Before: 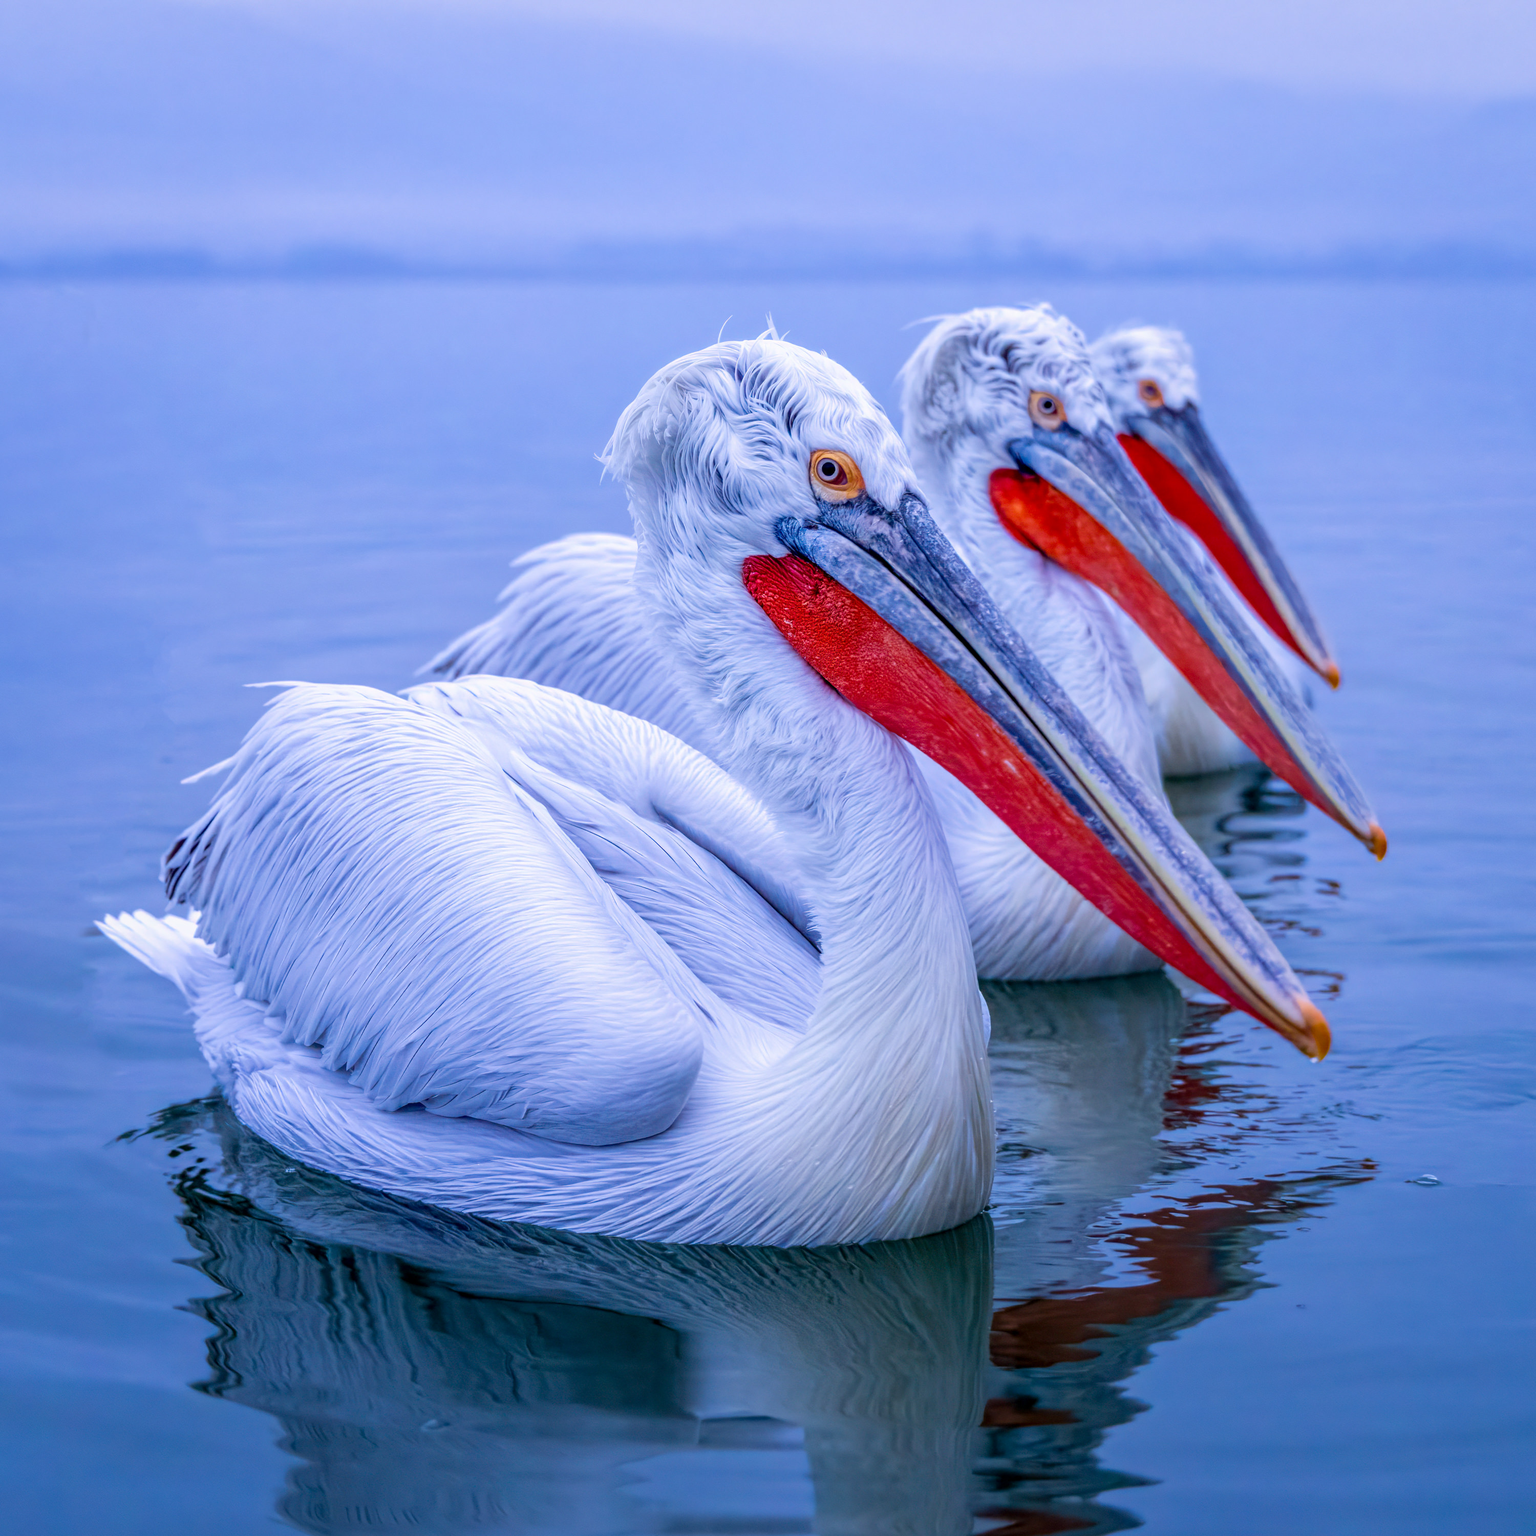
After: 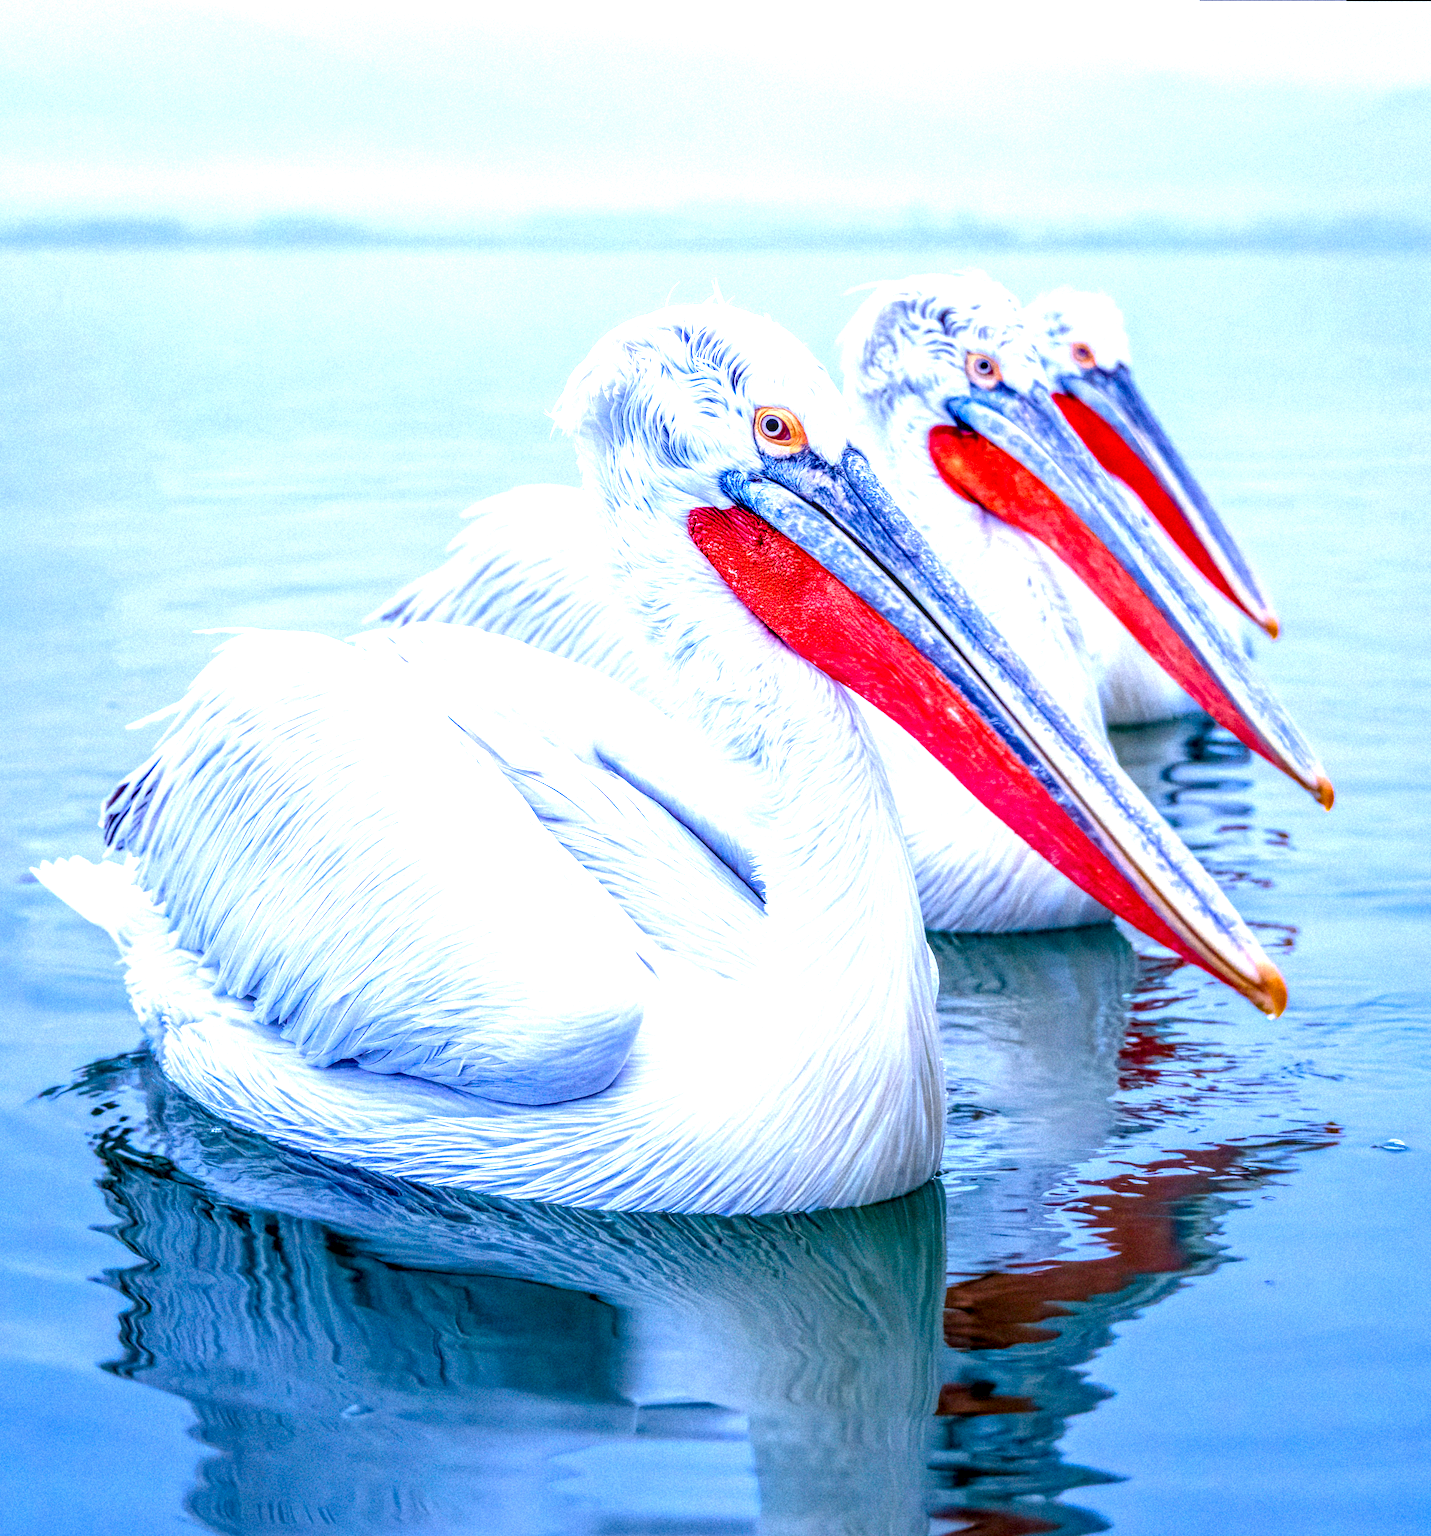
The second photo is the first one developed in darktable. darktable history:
rotate and perspective: rotation 0.215°, lens shift (vertical) -0.139, crop left 0.069, crop right 0.939, crop top 0.002, crop bottom 0.996
exposure: black level correction 0, exposure 1.45 EV, compensate exposure bias true, compensate highlight preservation false
grain: mid-tones bias 0%
color balance rgb: perceptual saturation grading › global saturation 20%, perceptual saturation grading › highlights -25%, perceptual saturation grading › shadows 25%
local contrast: detail 130%
